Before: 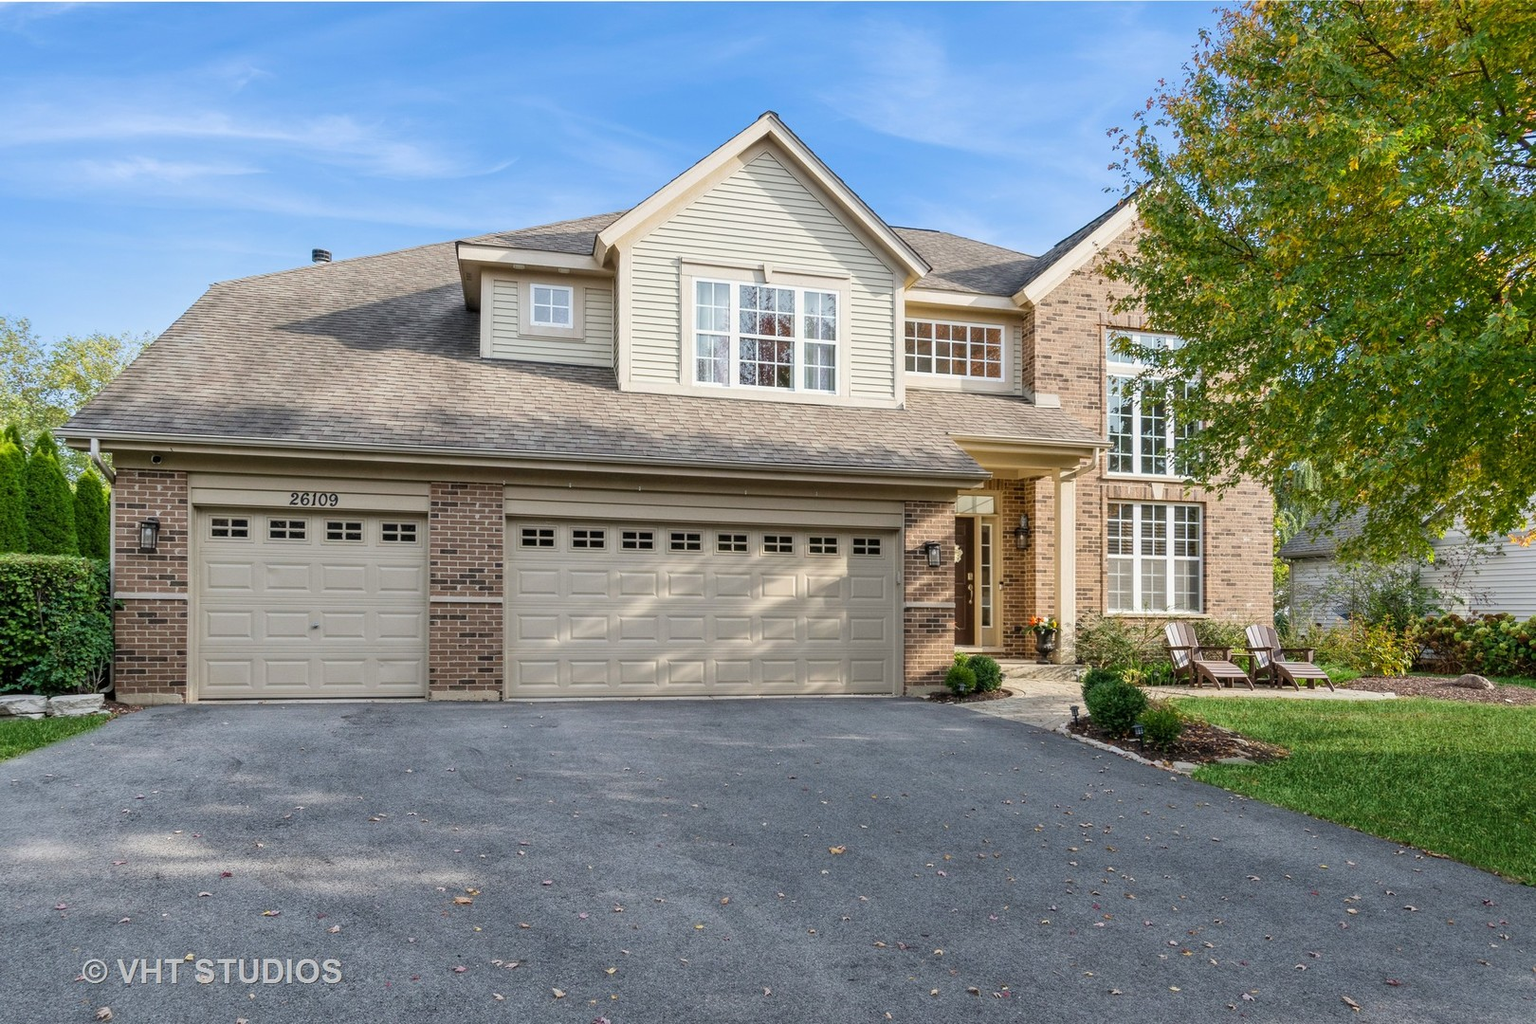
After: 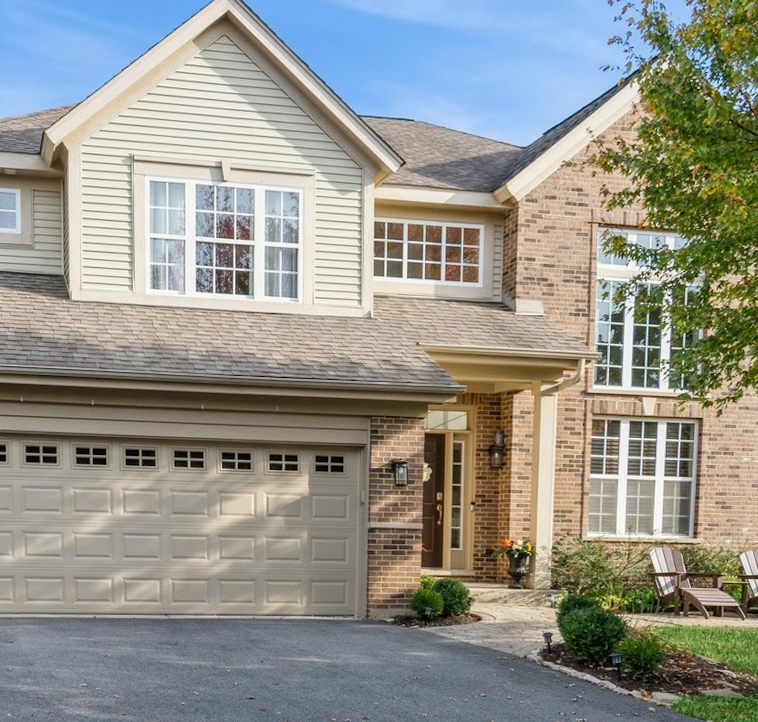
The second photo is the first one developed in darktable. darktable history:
rotate and perspective: rotation 0.062°, lens shift (vertical) 0.115, lens shift (horizontal) -0.133, crop left 0.047, crop right 0.94, crop top 0.061, crop bottom 0.94
crop: left 32.075%, top 10.976%, right 18.355%, bottom 17.596%
